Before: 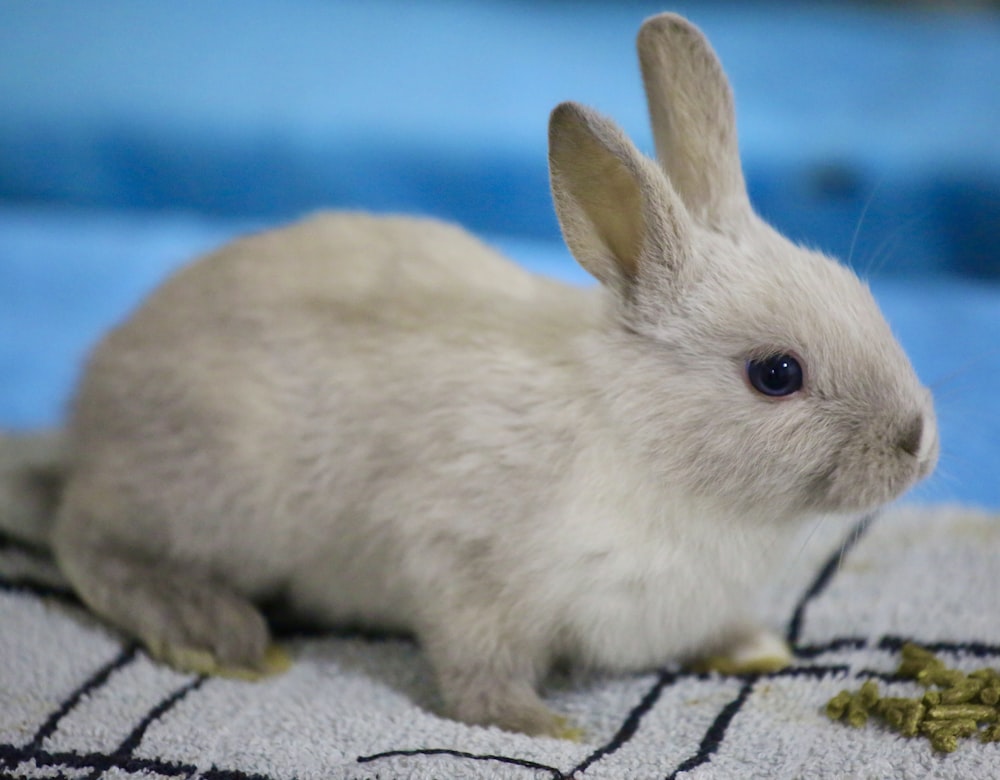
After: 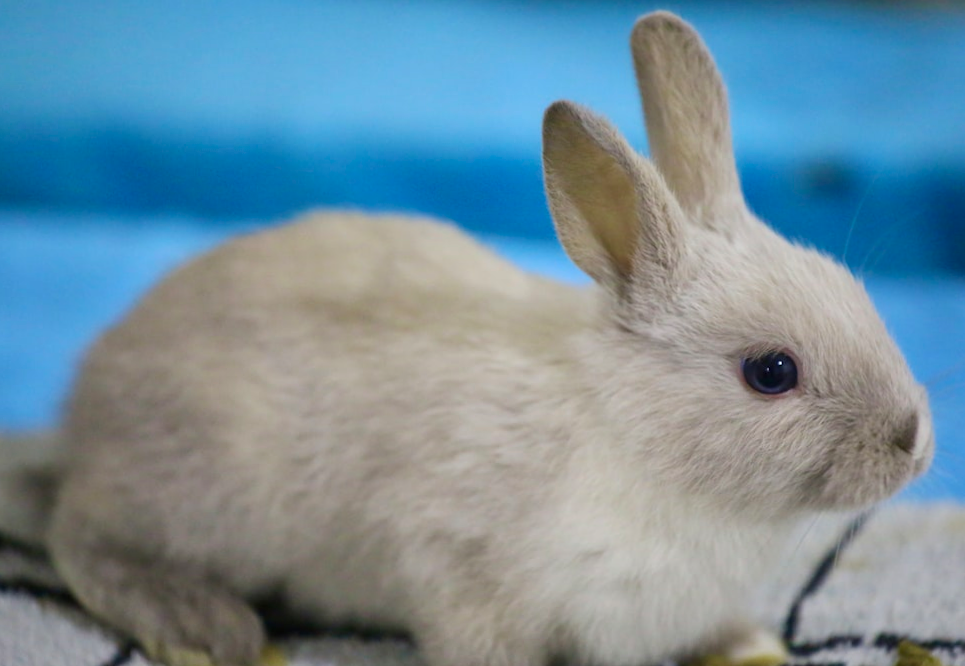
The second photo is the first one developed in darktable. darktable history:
crop and rotate: angle 0.217°, left 0.326%, right 2.656%, bottom 14.132%
